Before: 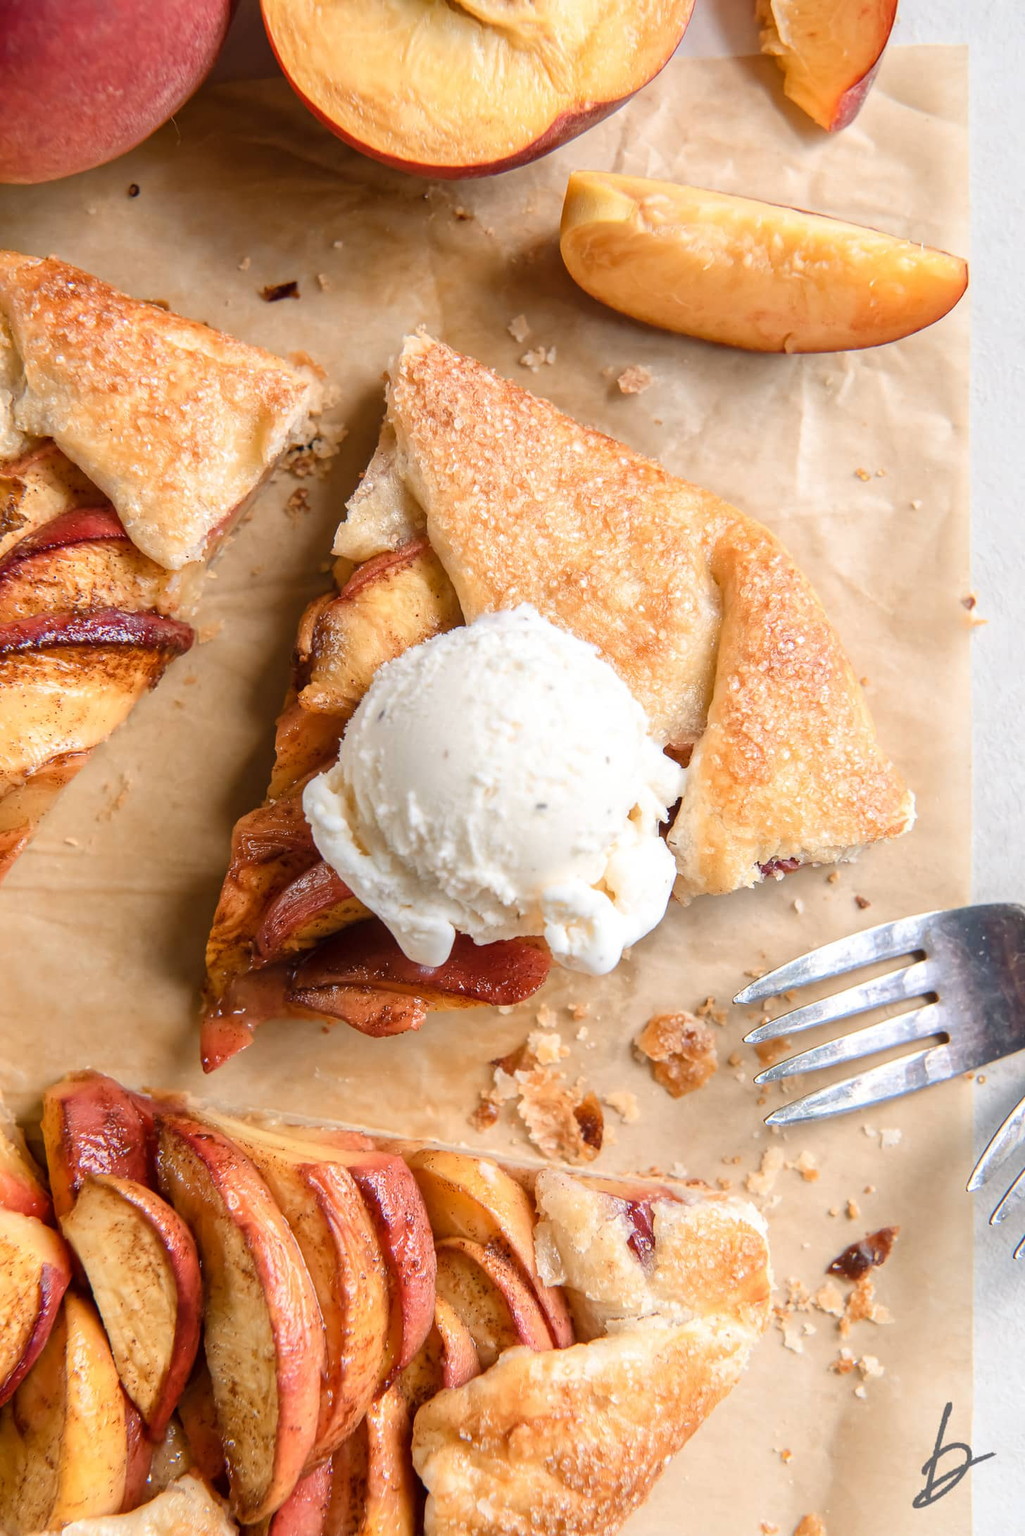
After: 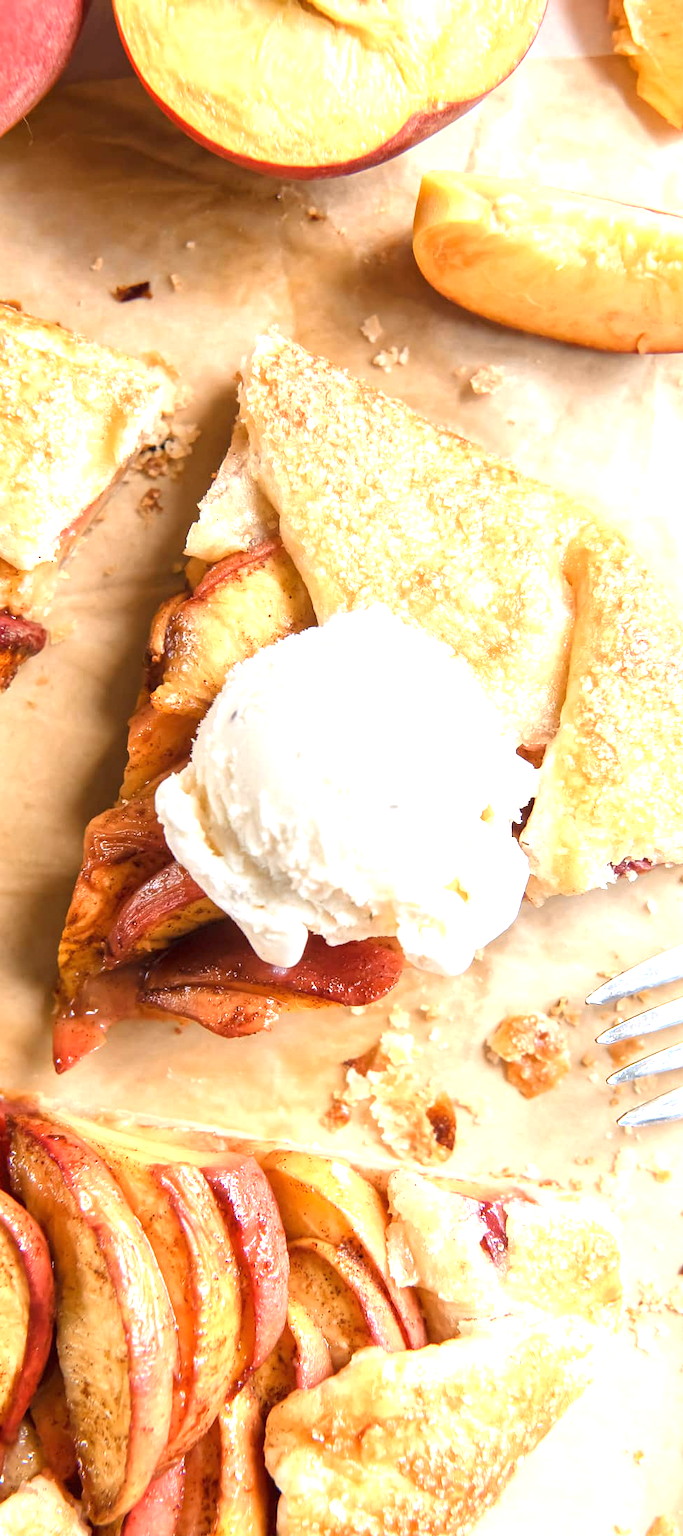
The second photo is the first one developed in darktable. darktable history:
crop and rotate: left 14.436%, right 18.898%
exposure: black level correction 0, exposure 1 EV, compensate highlight preservation false
